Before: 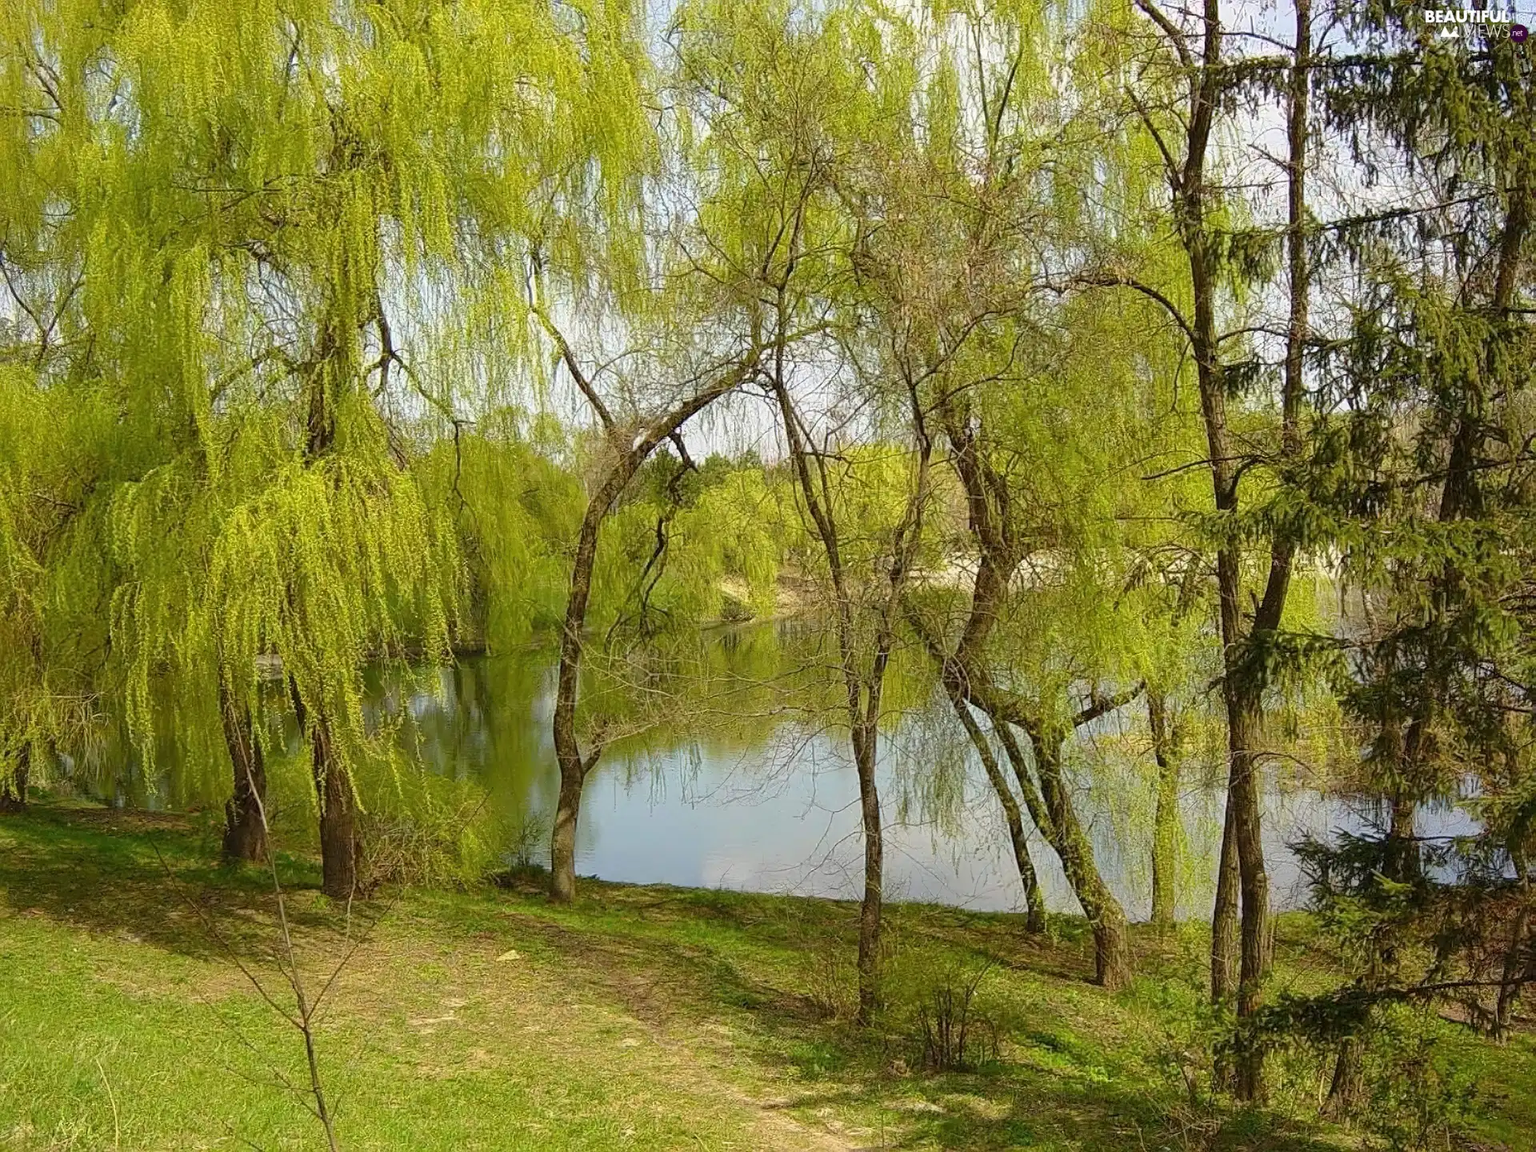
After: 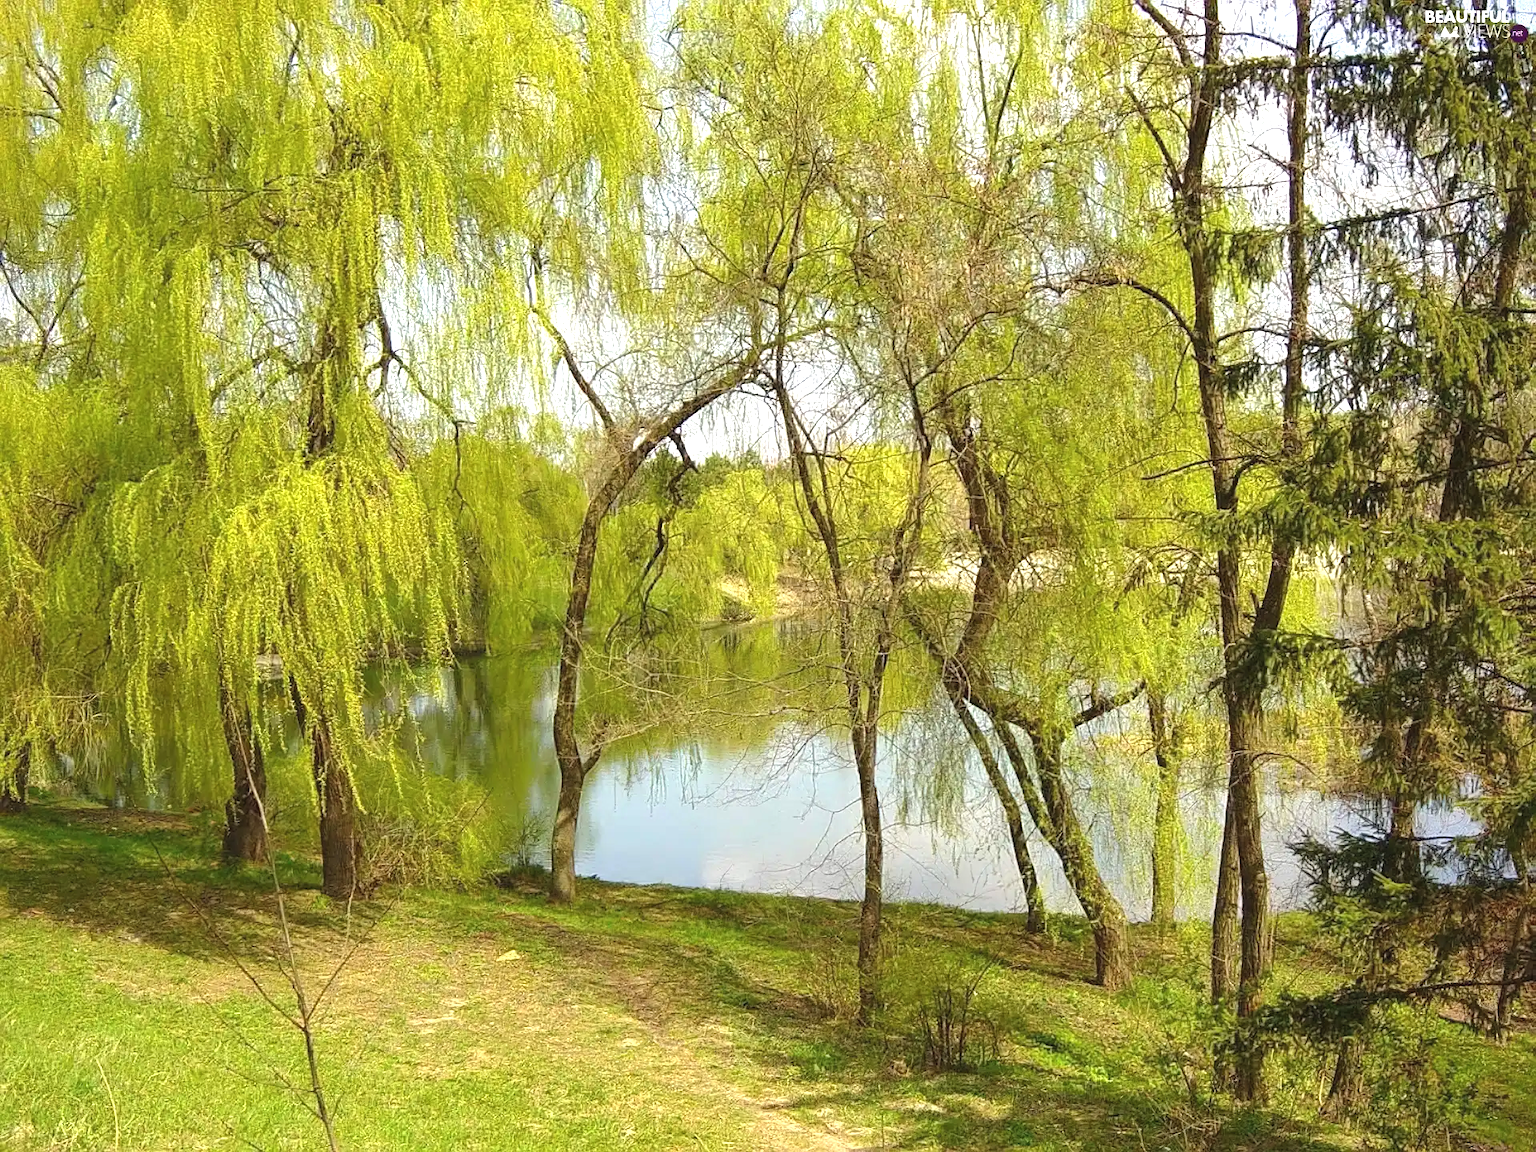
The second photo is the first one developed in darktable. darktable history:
exposure: black level correction -0.002, exposure 0.705 EV, compensate exposure bias true, compensate highlight preservation false
